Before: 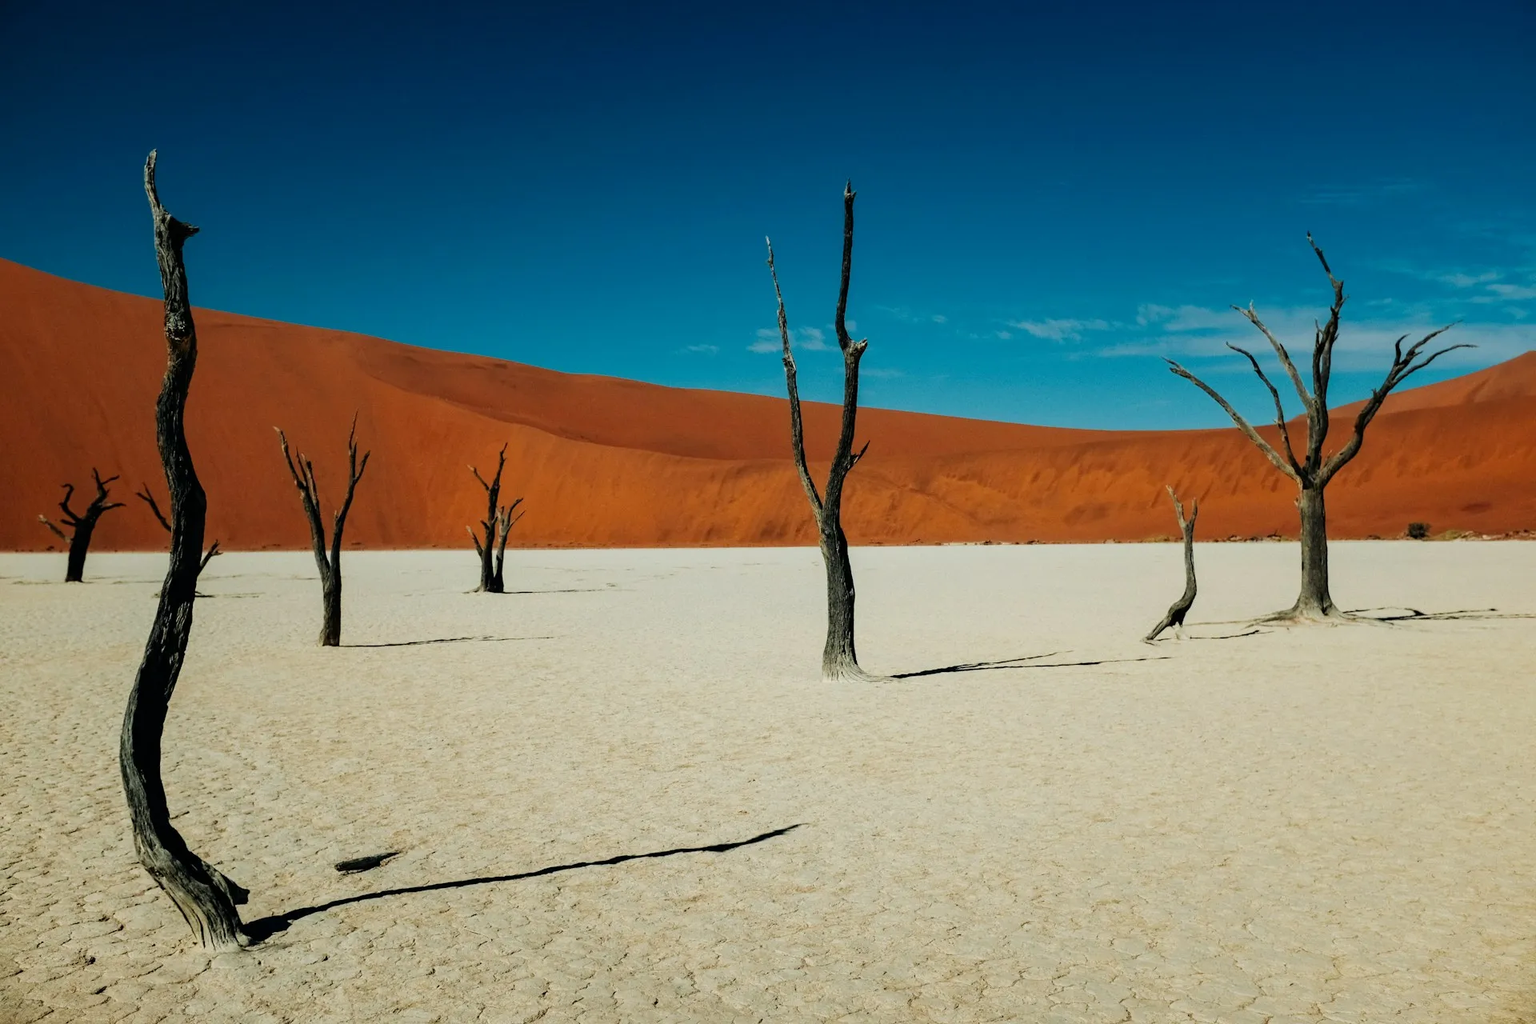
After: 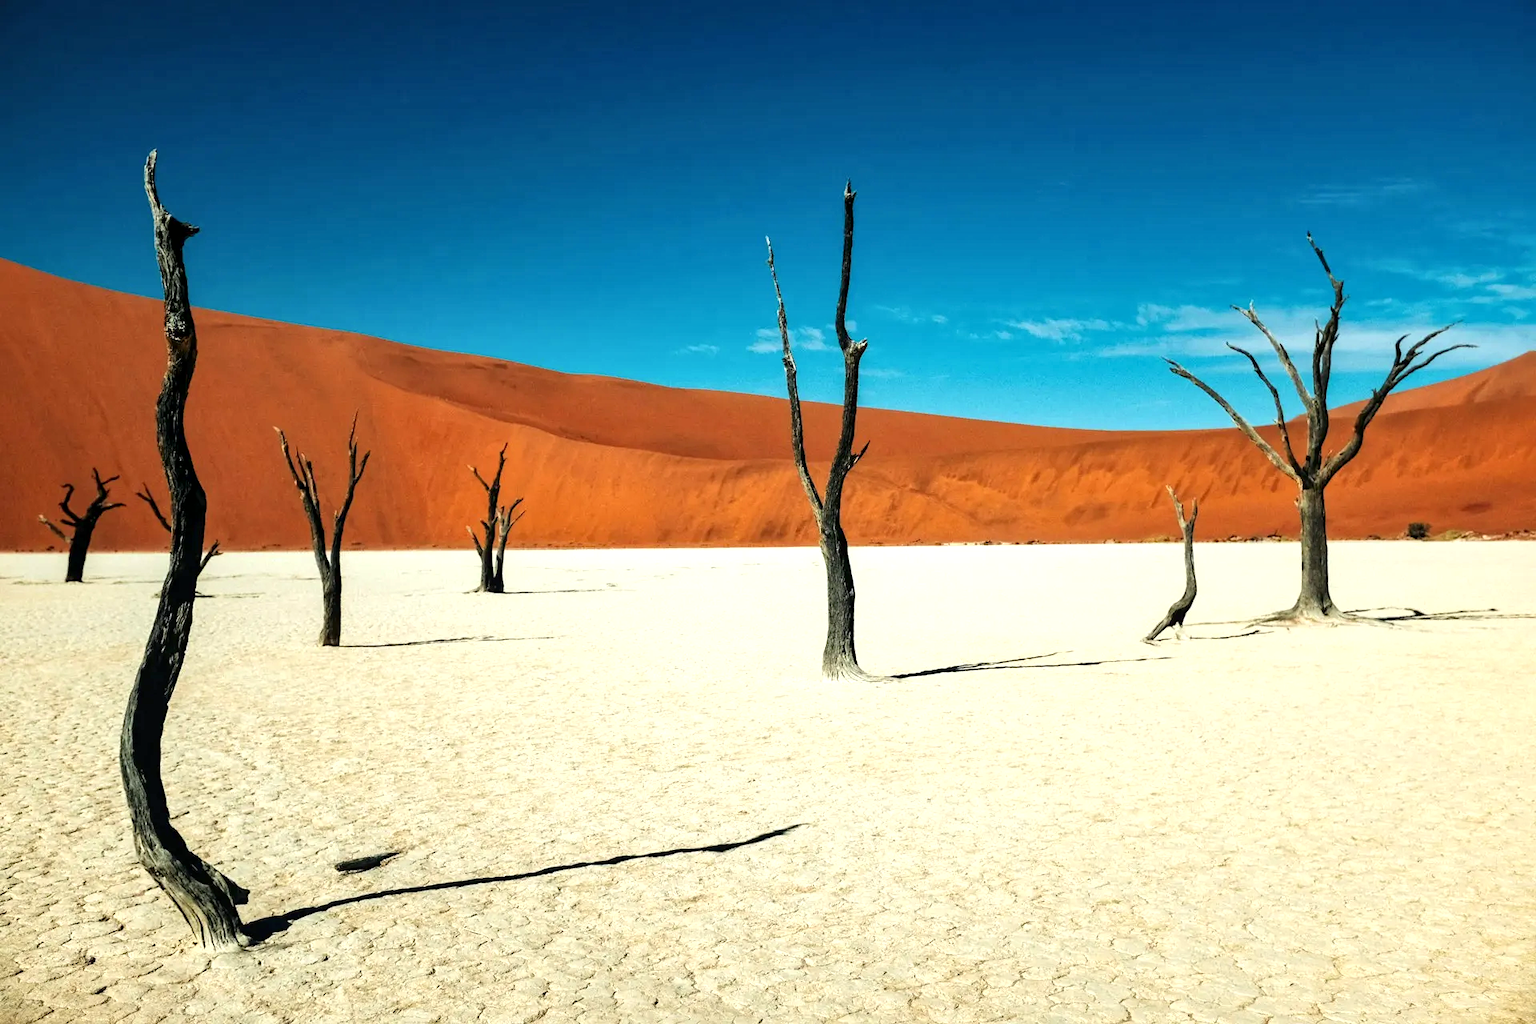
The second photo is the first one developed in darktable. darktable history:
local contrast: mode bilateral grid, contrast 20, coarseness 51, detail 132%, midtone range 0.2
exposure: black level correction -0.001, exposure 0.907 EV, compensate exposure bias true, compensate highlight preservation false
